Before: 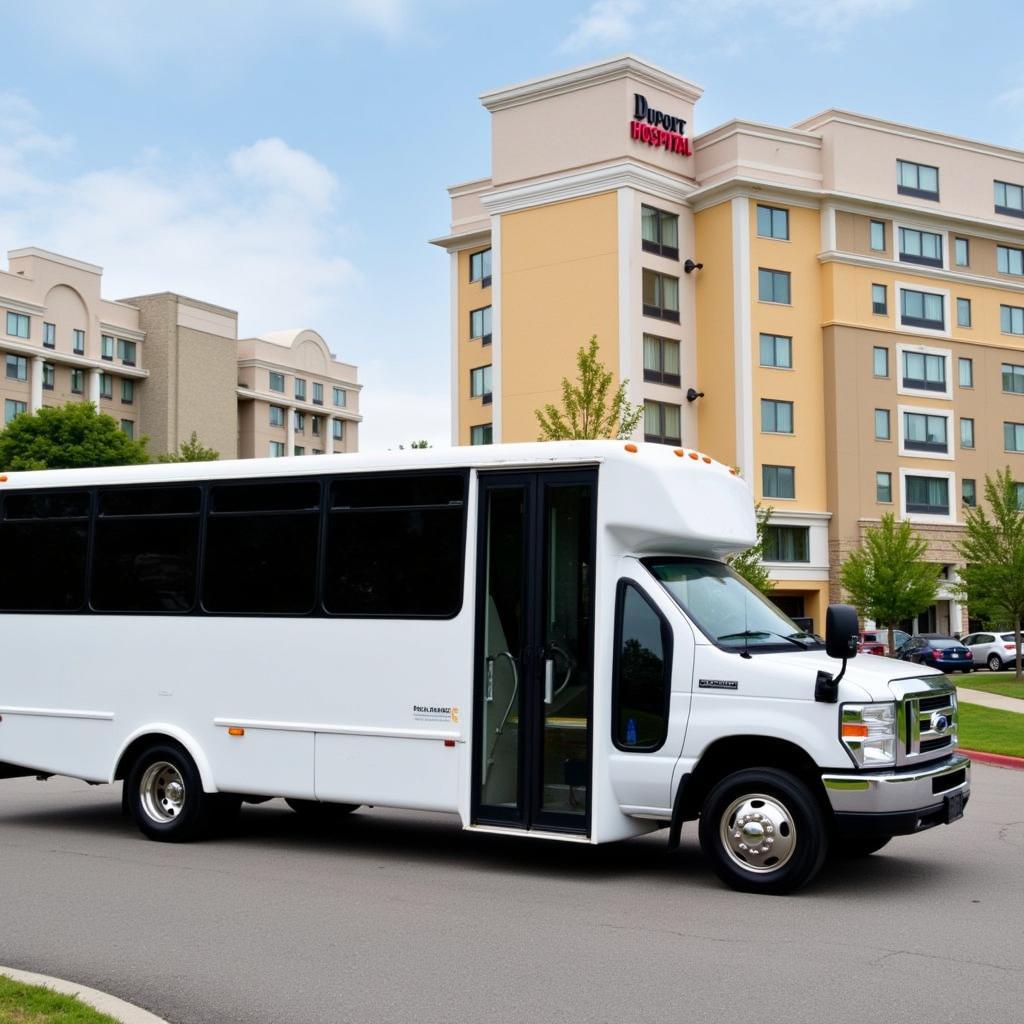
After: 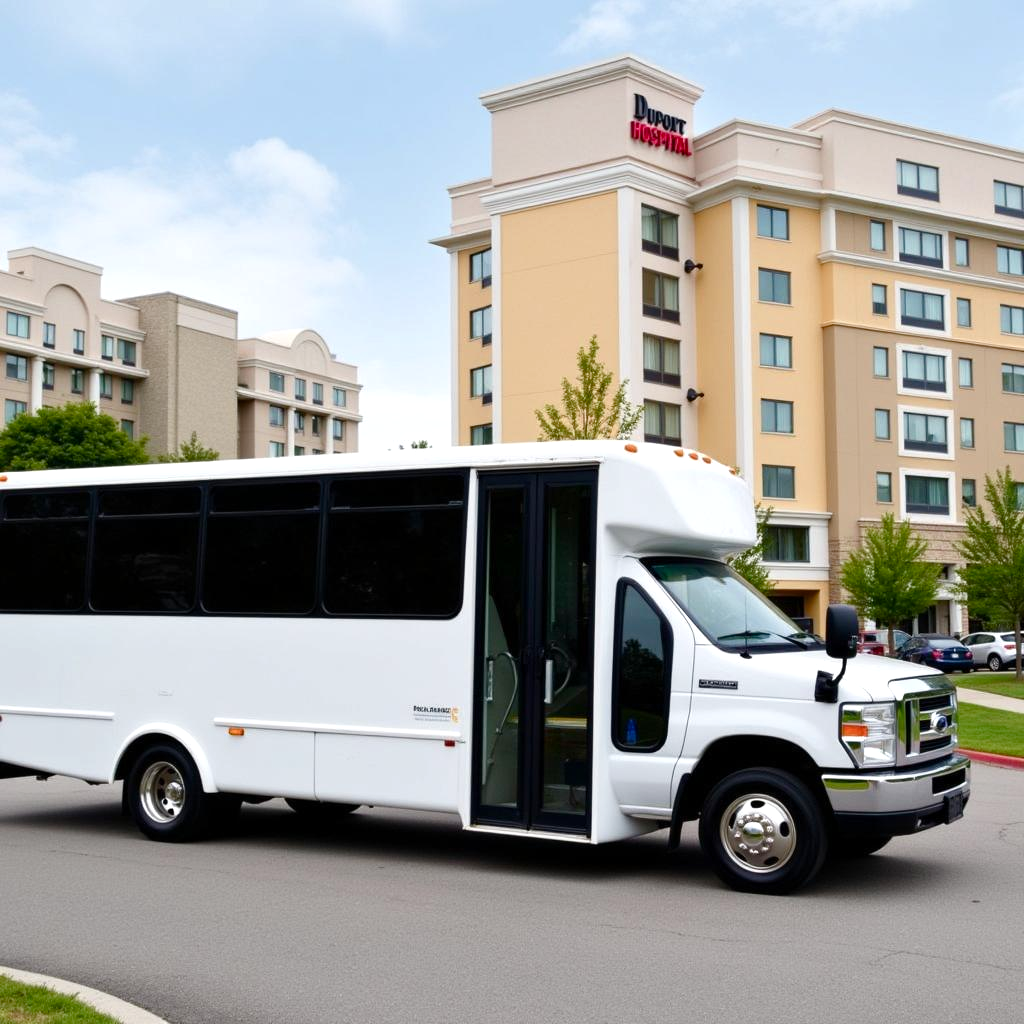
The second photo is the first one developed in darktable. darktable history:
color balance rgb: highlights gain › luminance 14.811%, perceptual saturation grading › global saturation 0.503%, perceptual saturation grading › highlights -24.888%, perceptual saturation grading › shadows 29.558%
